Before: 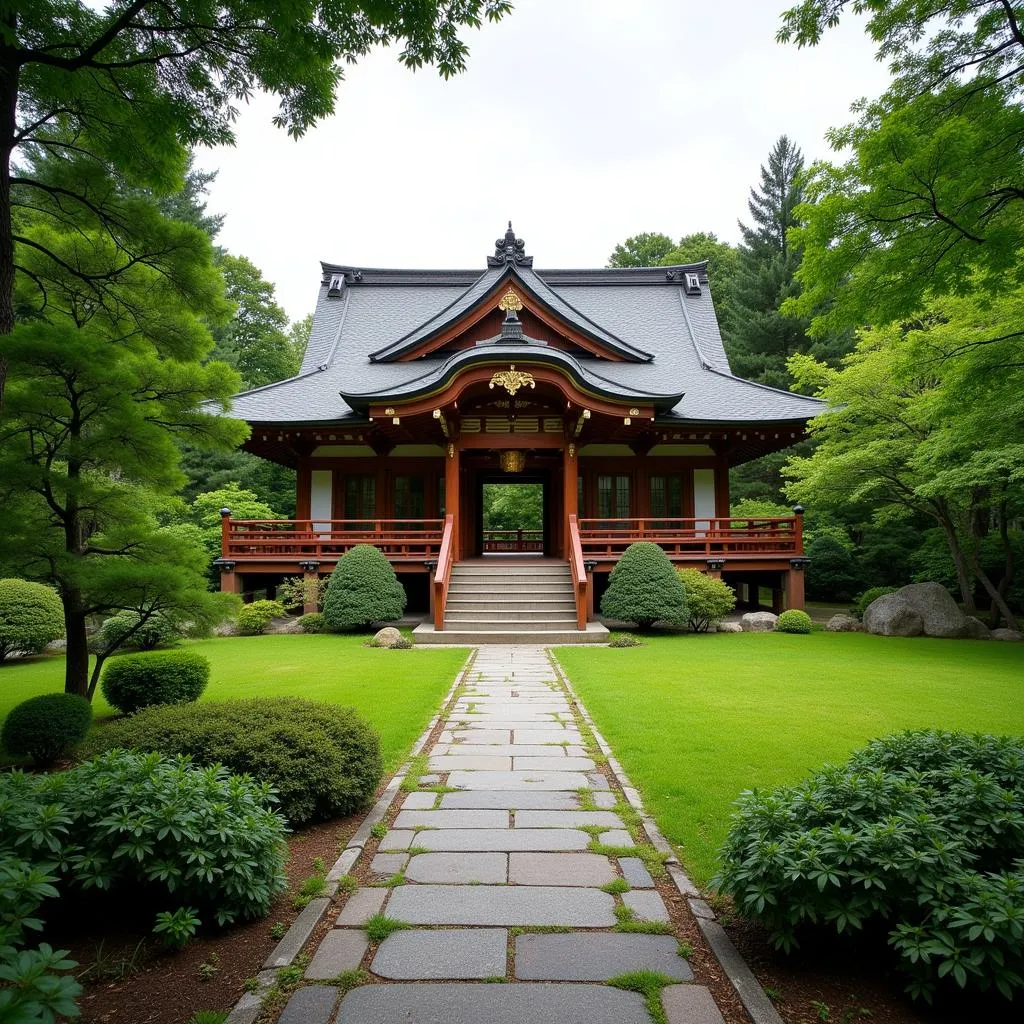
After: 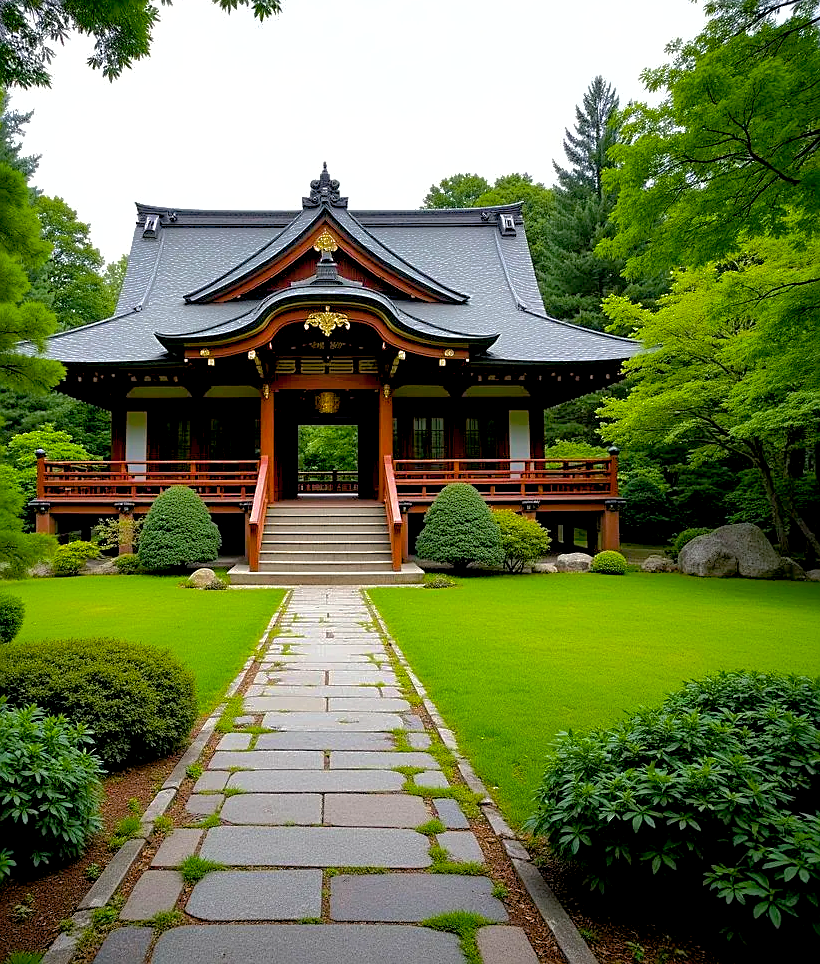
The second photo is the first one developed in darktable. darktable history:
sharpen: on, module defaults
crop and rotate: left 18.078%, top 5.807%, right 1.781%
tone equalizer: edges refinement/feathering 500, mask exposure compensation -1.57 EV, preserve details no
exposure: exposure 0.152 EV, compensate highlight preservation false
color balance rgb: global offset › luminance -1.006%, perceptual saturation grading › global saturation 31.2%, global vibrance 9.433%
color calibration: illuminant same as pipeline (D50), adaptation XYZ, x 0.346, y 0.358, temperature 5011.03 K
shadows and highlights: shadows 39.5, highlights -59.87
